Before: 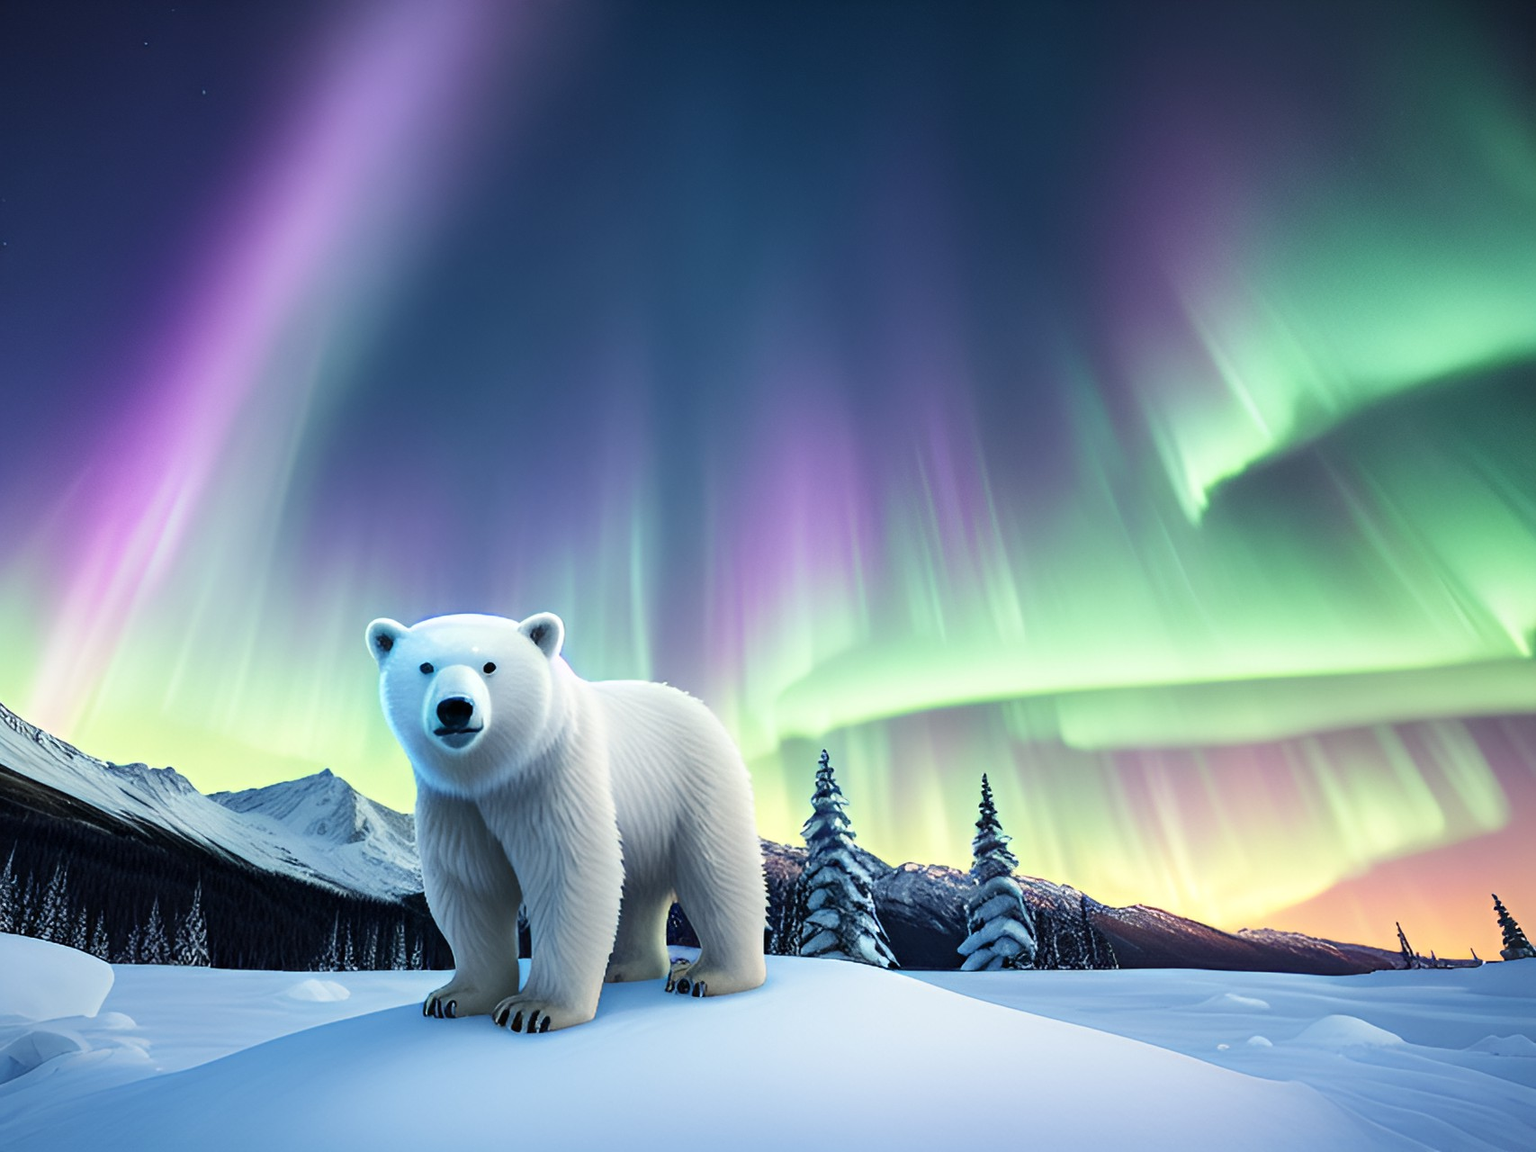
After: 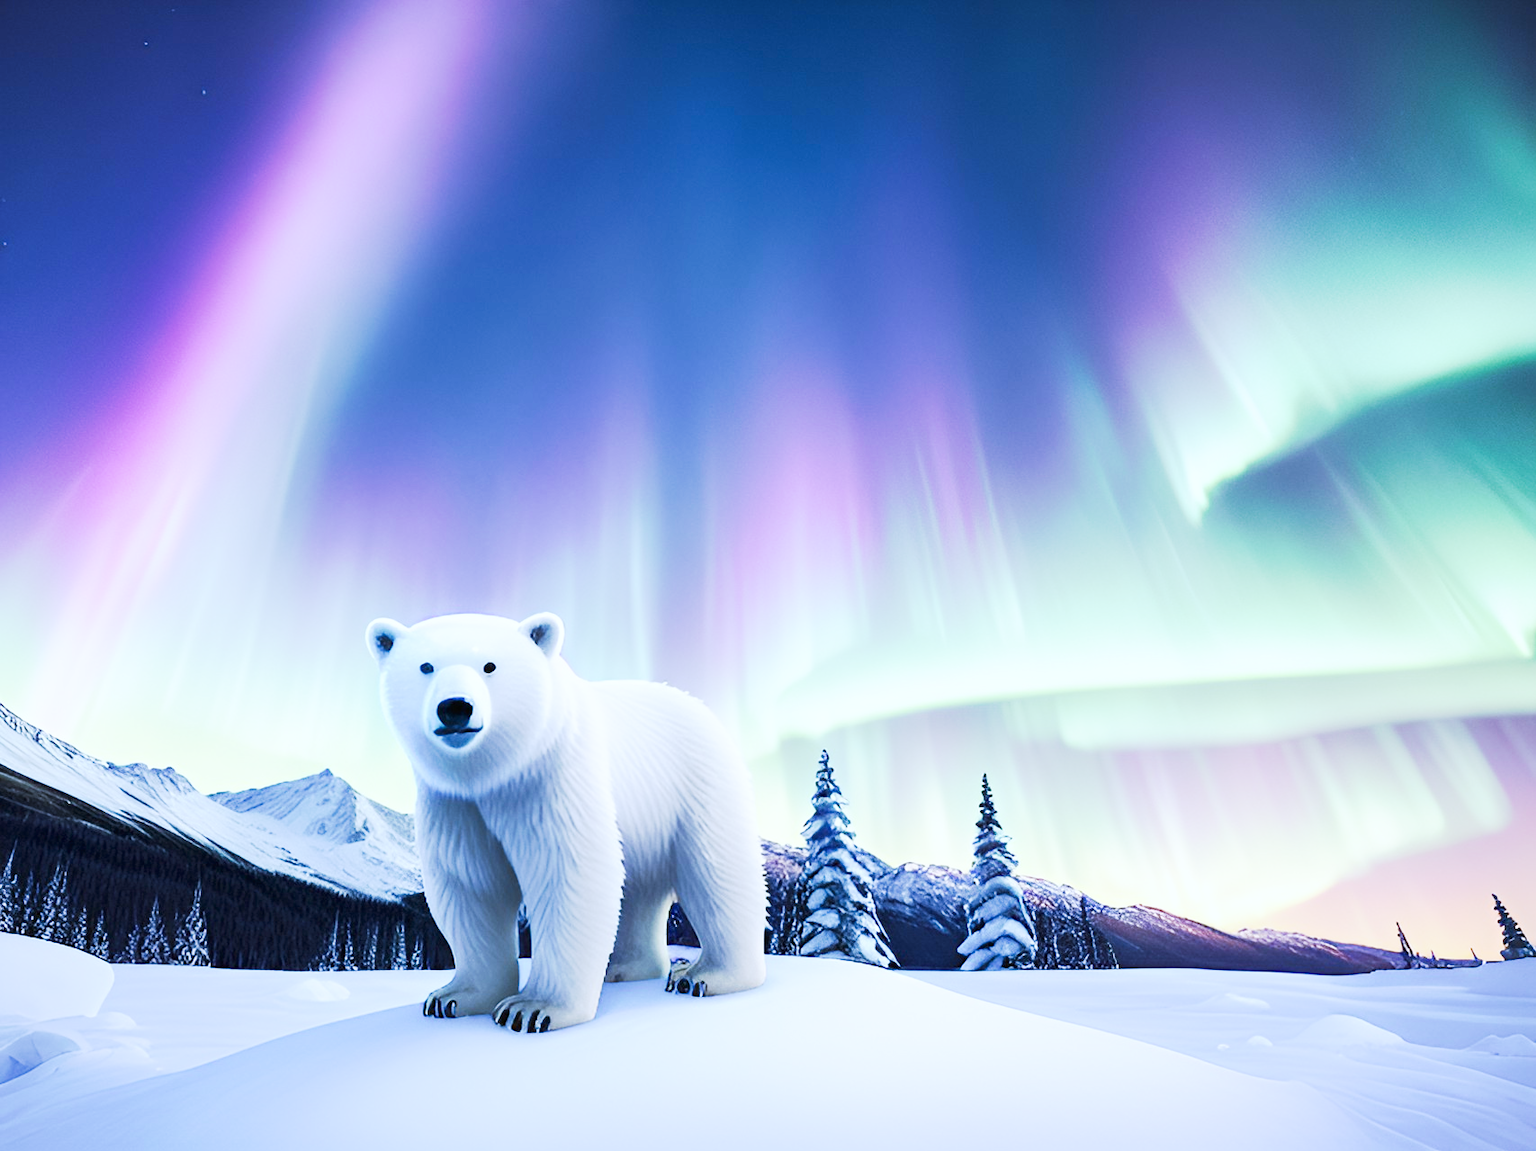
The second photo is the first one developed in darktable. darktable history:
color calibration: illuminant as shot in camera, x 0.358, y 0.373, temperature 4628.91 K
white balance: red 0.926, green 1.003, blue 1.133
tone curve: curves: ch0 [(0, 0) (0.003, 0.015) (0.011, 0.025) (0.025, 0.056) (0.044, 0.104) (0.069, 0.139) (0.1, 0.181) (0.136, 0.226) (0.177, 0.28) (0.224, 0.346) (0.277, 0.42) (0.335, 0.505) (0.399, 0.594) (0.468, 0.699) (0.543, 0.776) (0.623, 0.848) (0.709, 0.893) (0.801, 0.93) (0.898, 0.97) (1, 1)], preserve colors none
